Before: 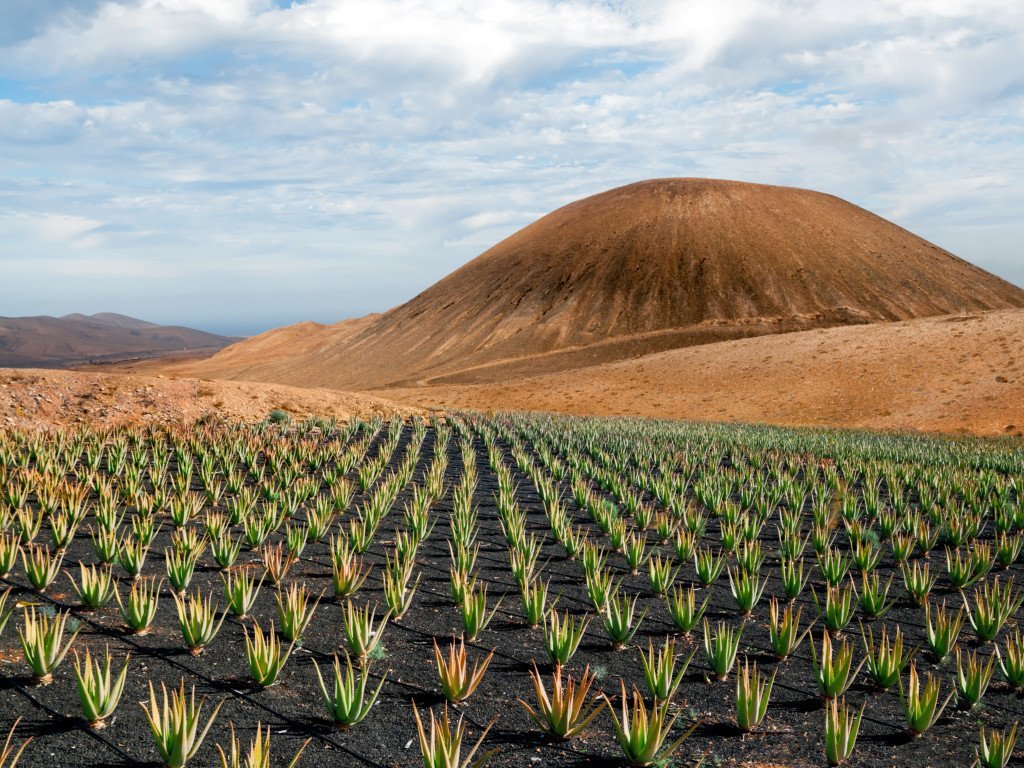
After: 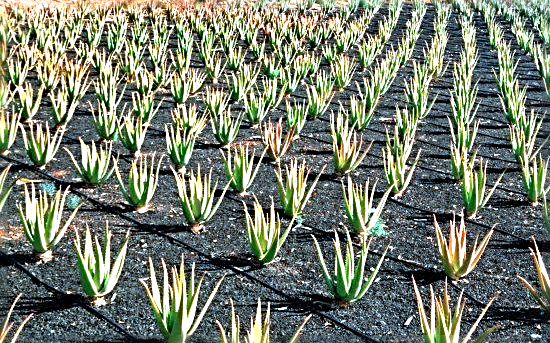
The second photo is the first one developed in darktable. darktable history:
sharpen: radius 3.068, amount 0.769
crop and rotate: top 55.14%, right 46.259%, bottom 0.151%
color correction: highlights a* -9.65, highlights b* -21.33
tone equalizer: smoothing diameter 24.77%, edges refinement/feathering 9.88, preserve details guided filter
exposure: black level correction 0, exposure 1.284 EV, compensate highlight preservation false
